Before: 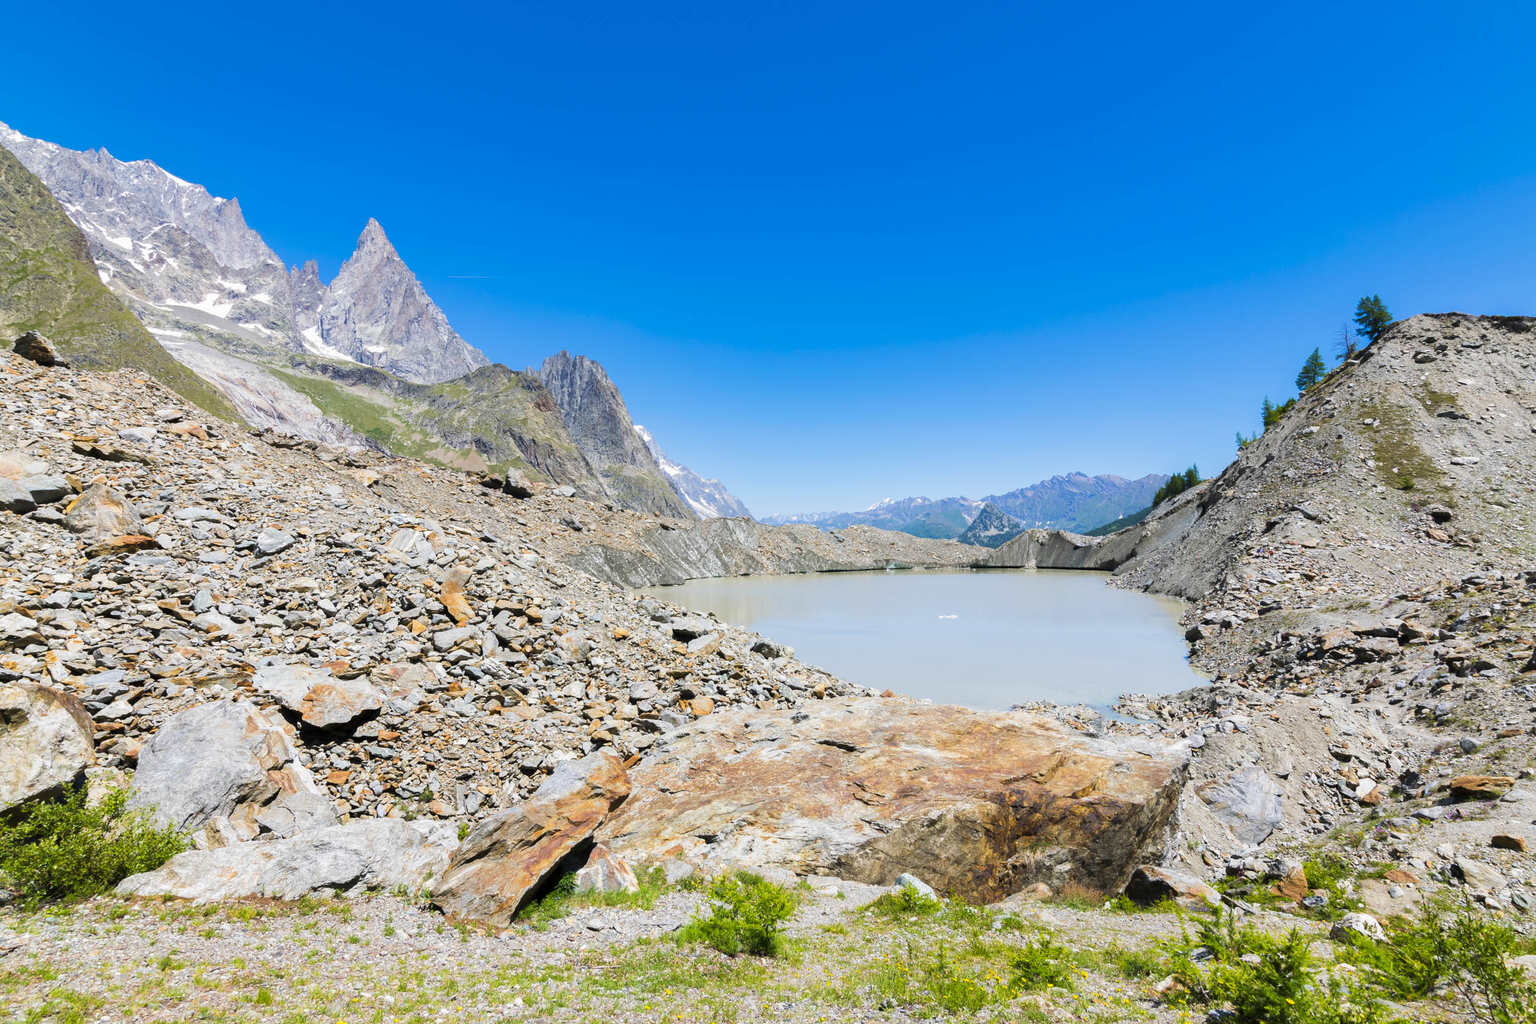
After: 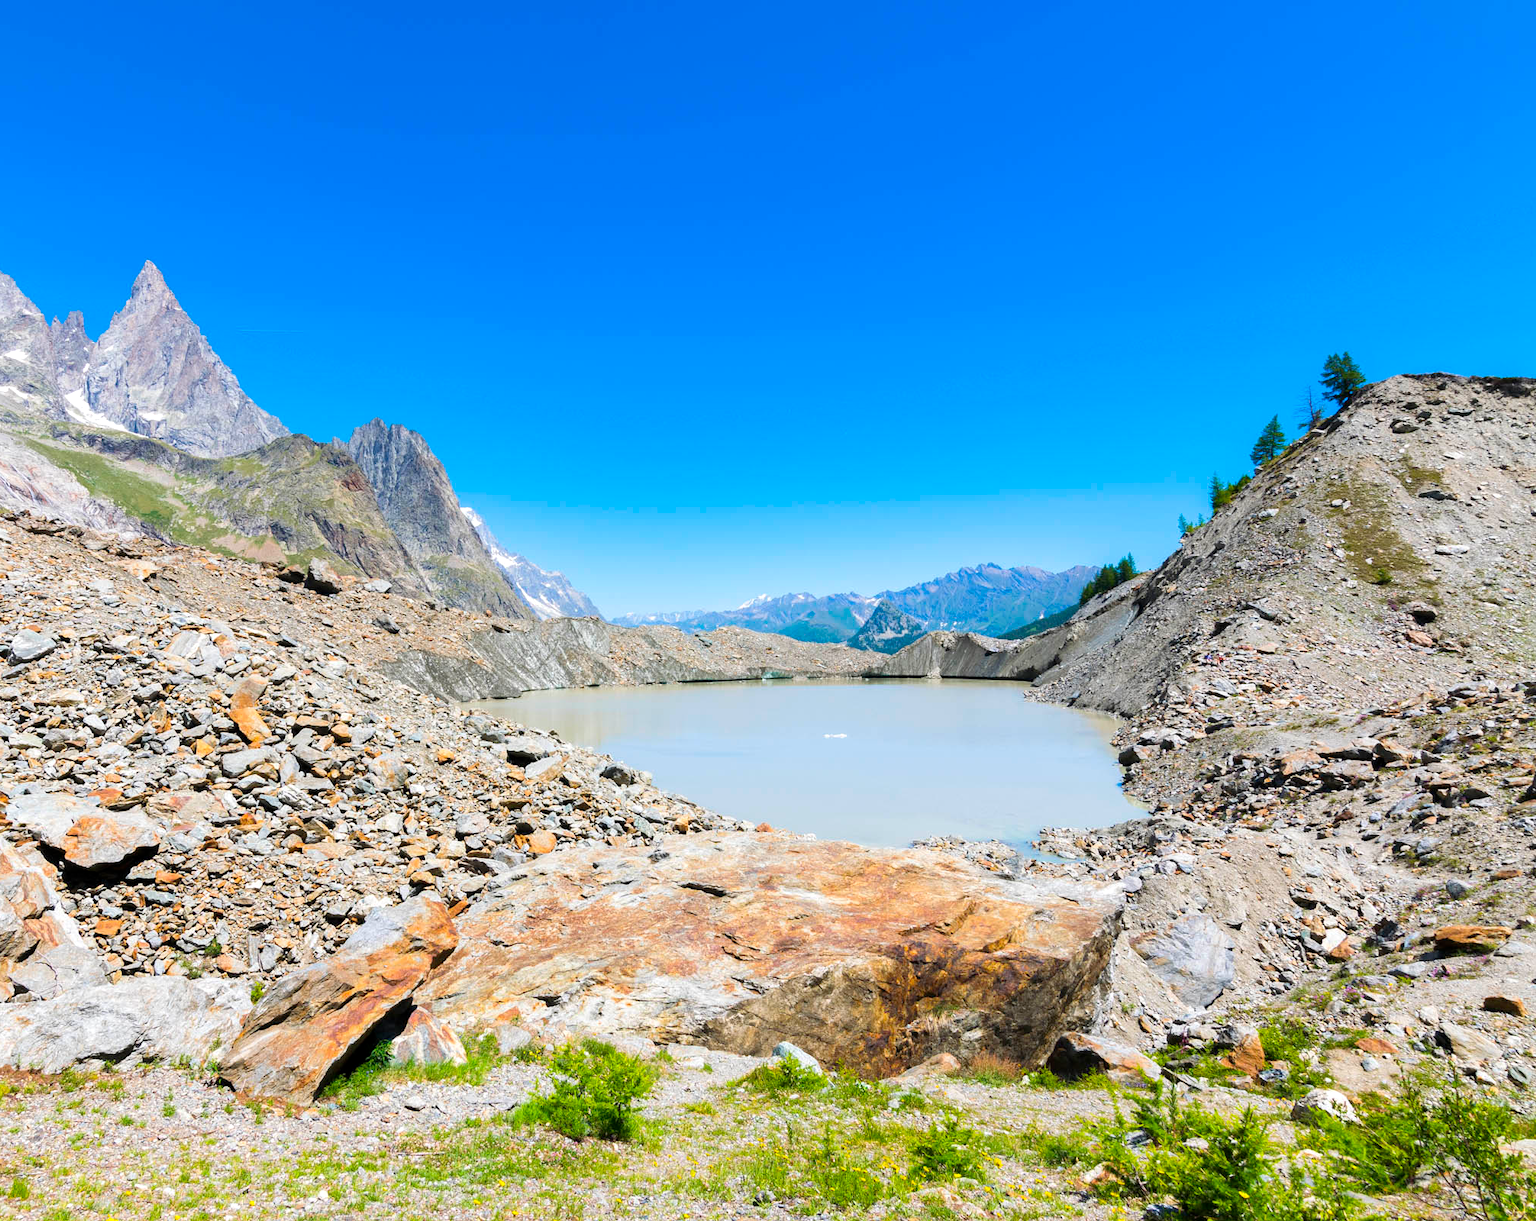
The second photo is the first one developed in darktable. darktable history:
contrast brightness saturation: saturation 0.1
crop: left 16.145%
exposure: exposure 0.161 EV, compensate highlight preservation false
